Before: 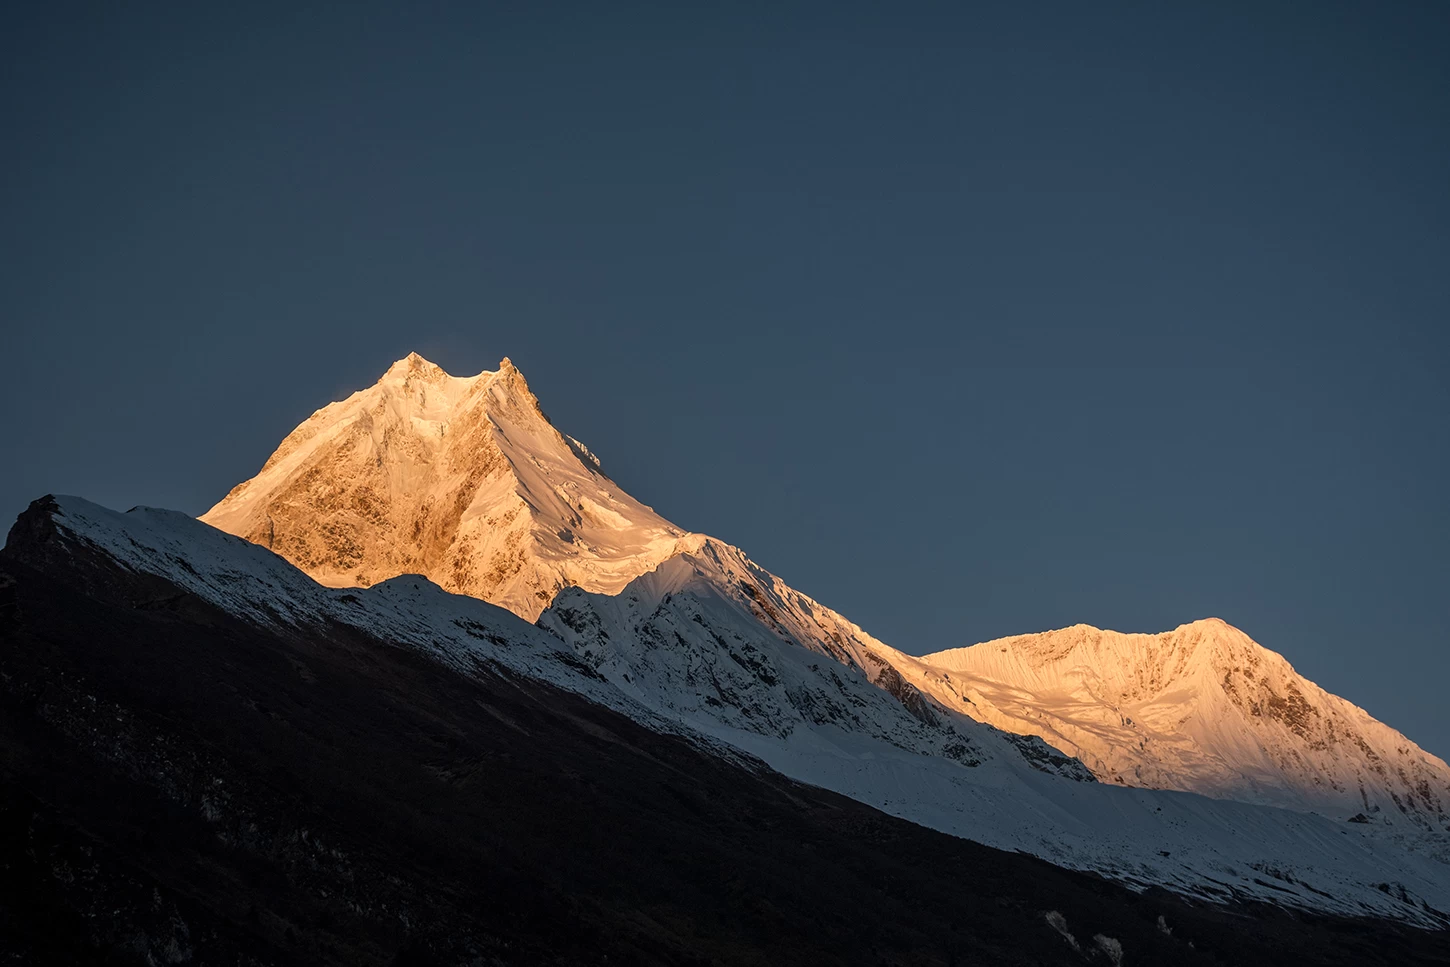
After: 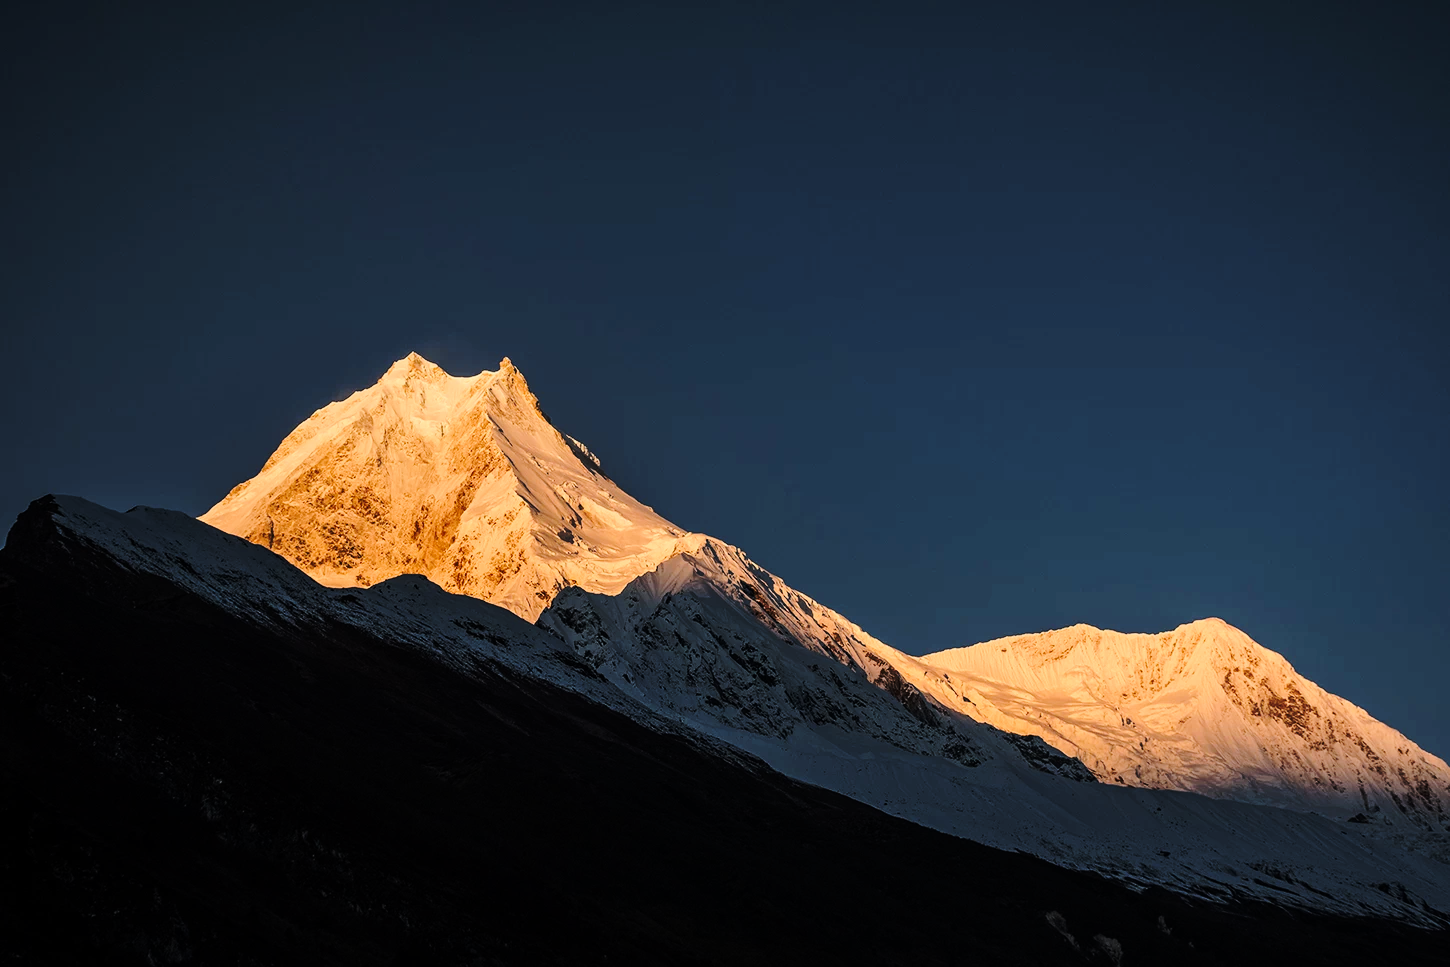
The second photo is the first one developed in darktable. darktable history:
tone curve: curves: ch0 [(0, 0) (0.071, 0.047) (0.266, 0.26) (0.483, 0.554) (0.753, 0.811) (1, 0.983)]; ch1 [(0, 0) (0.346, 0.307) (0.408, 0.387) (0.463, 0.465) (0.482, 0.493) (0.502, 0.5) (0.517, 0.502) (0.55, 0.548) (0.597, 0.61) (0.651, 0.698) (1, 1)]; ch2 [(0, 0) (0.346, 0.34) (0.434, 0.46) (0.485, 0.494) (0.5, 0.494) (0.517, 0.506) (0.526, 0.545) (0.583, 0.61) (0.625, 0.659) (1, 1)], color space Lab, linked channels, preserve colors none
base curve: curves: ch0 [(0, 0) (0.073, 0.04) (0.157, 0.139) (0.492, 0.492) (0.758, 0.758) (1, 1)], preserve colors none
